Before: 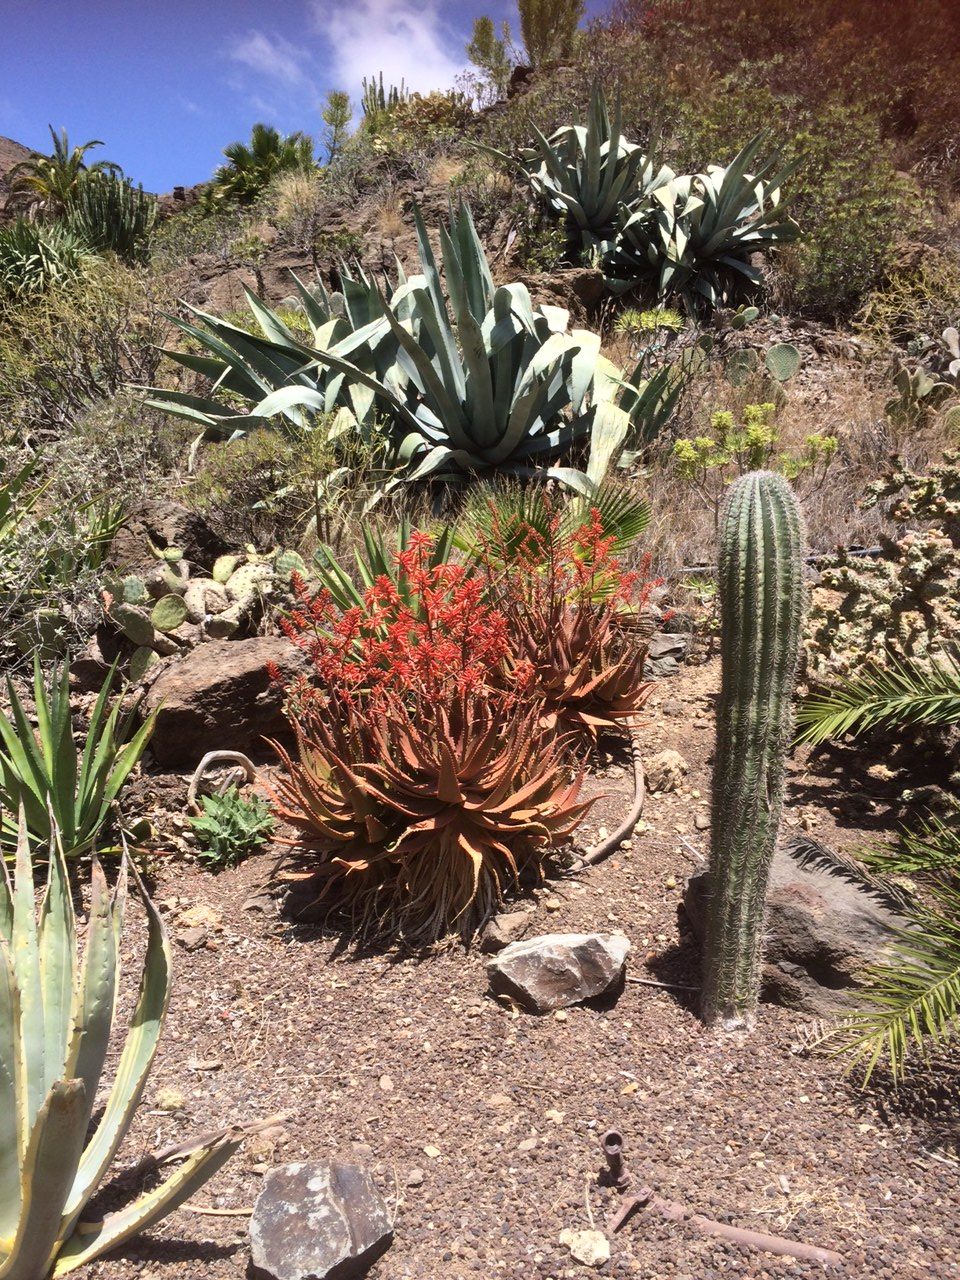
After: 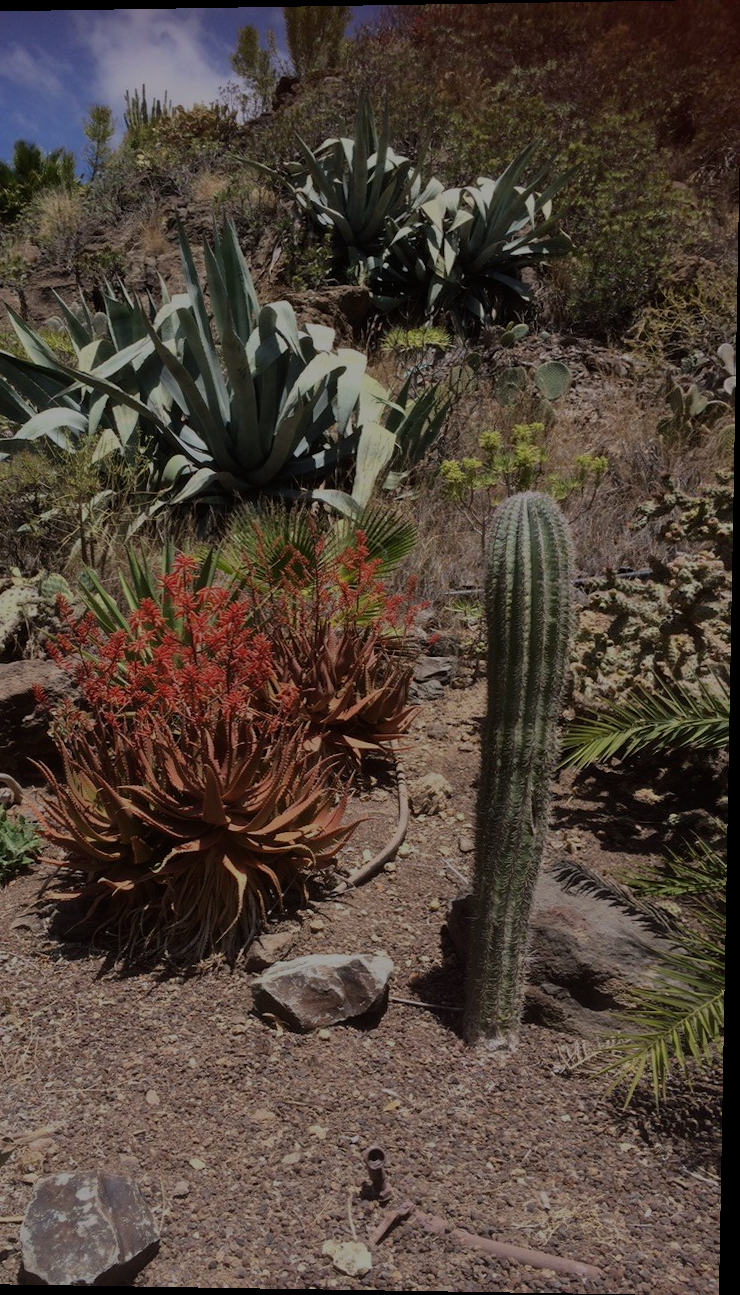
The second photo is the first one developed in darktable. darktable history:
crop and rotate: left 24.6%
rotate and perspective: lens shift (vertical) 0.048, lens shift (horizontal) -0.024, automatic cropping off
exposure: exposure -1.468 EV, compensate highlight preservation false
